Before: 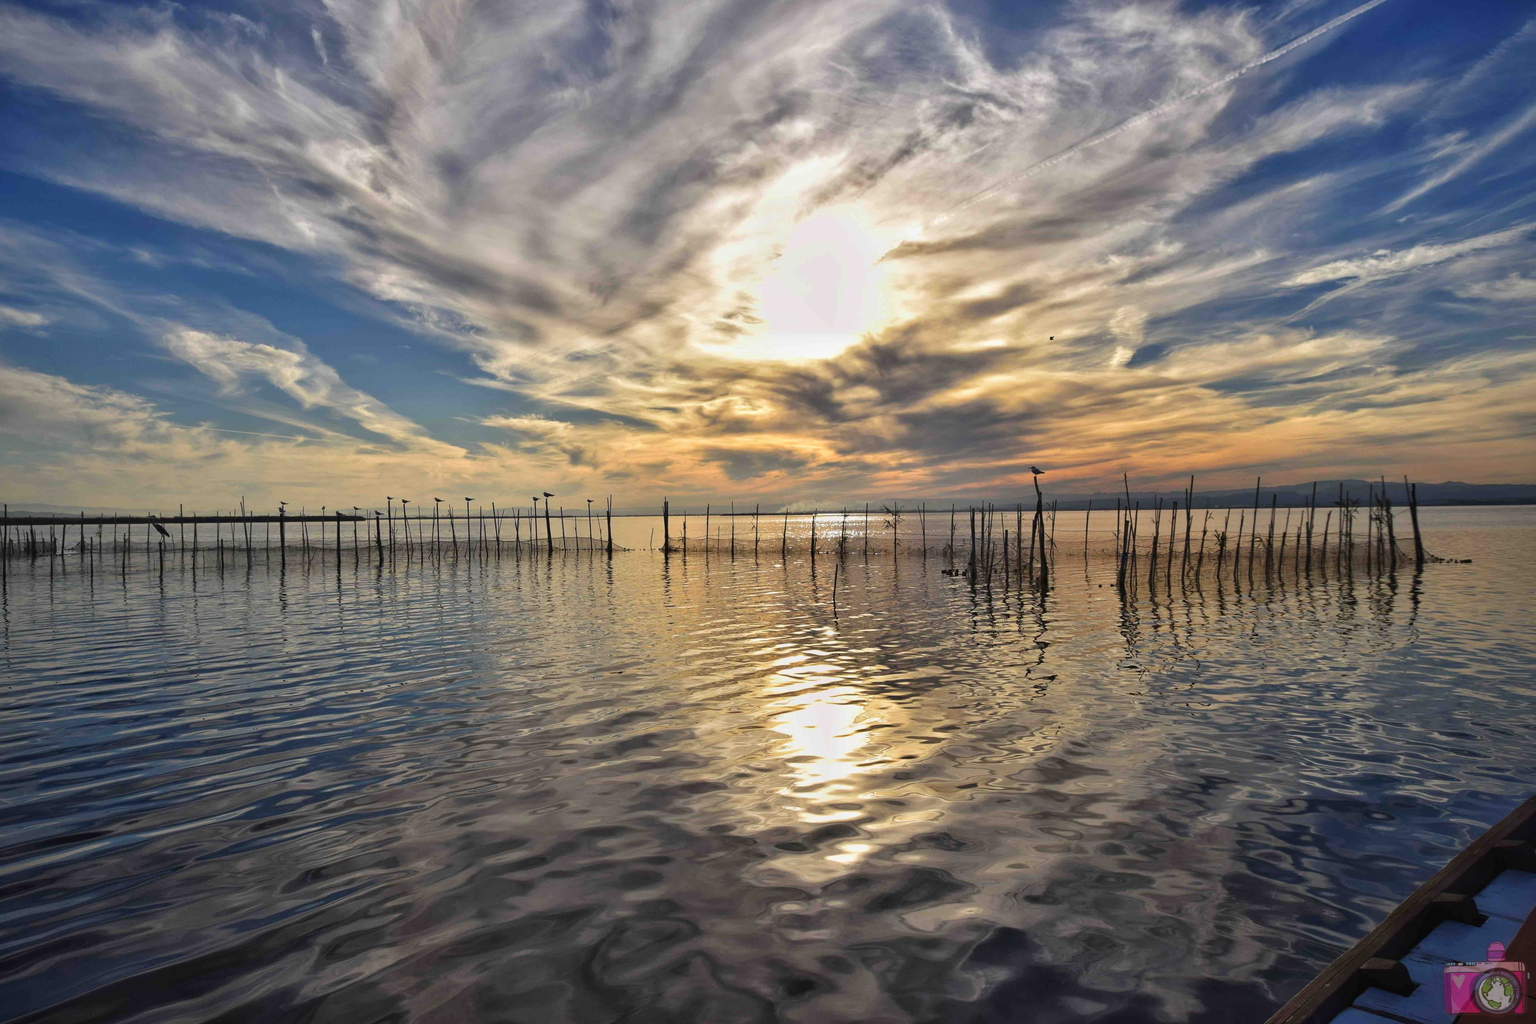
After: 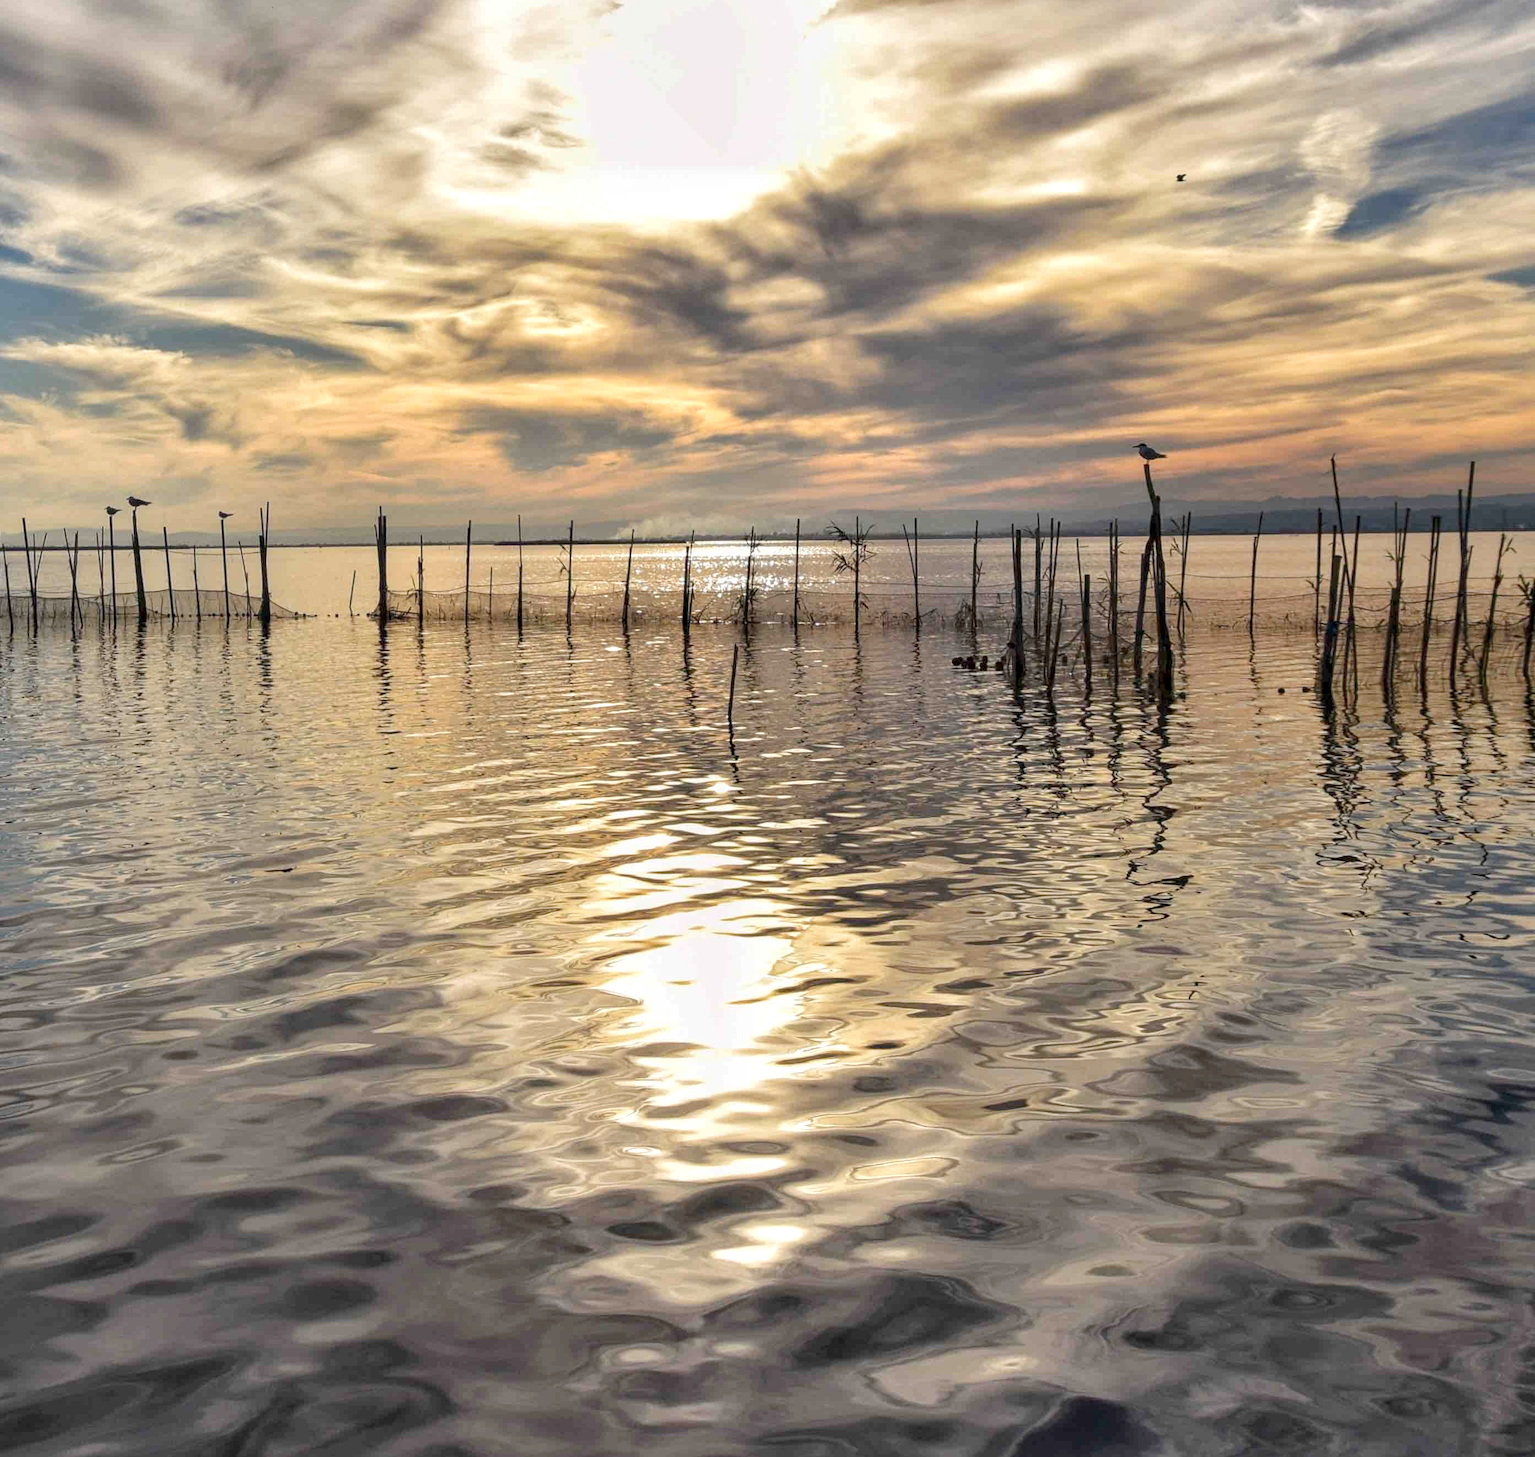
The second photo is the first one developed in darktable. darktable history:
crop: left 31.379%, top 24.658%, right 20.326%, bottom 6.628%
local contrast: detail 130%
